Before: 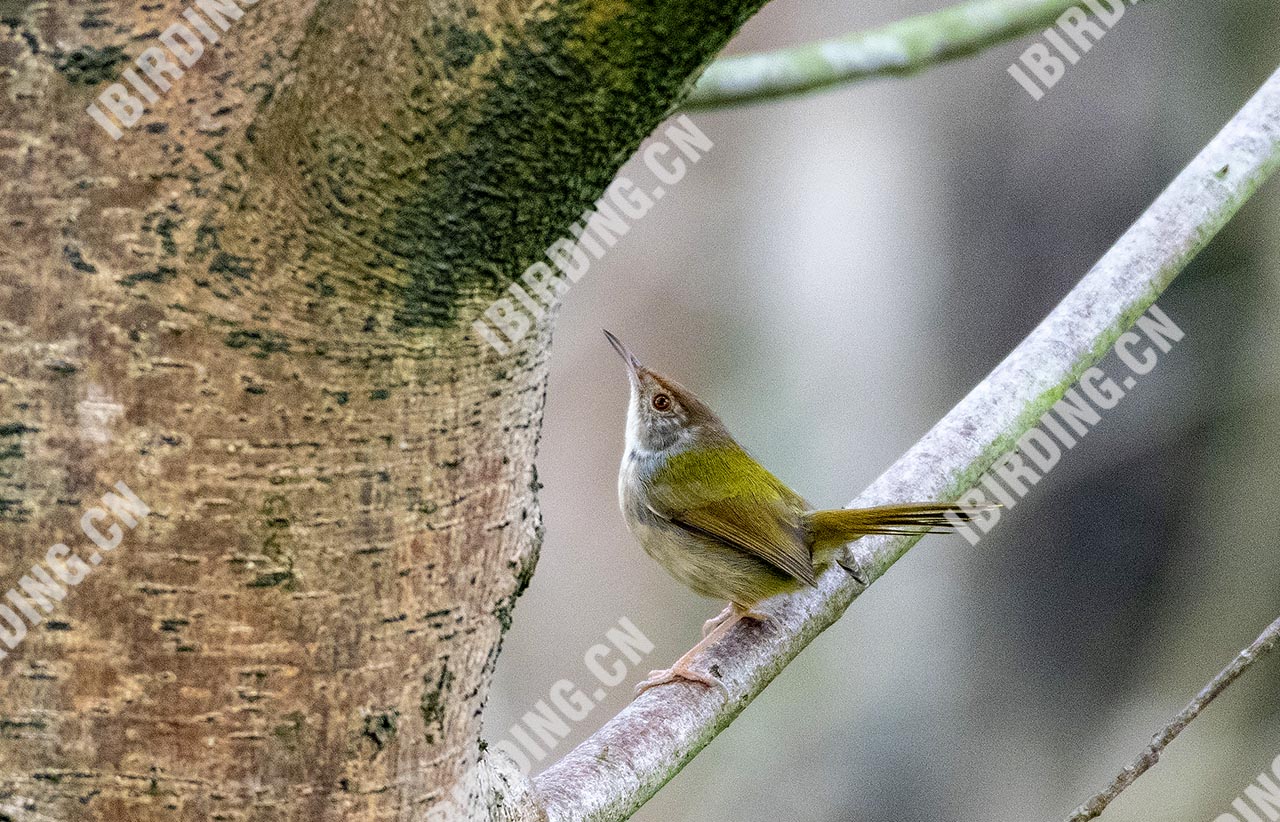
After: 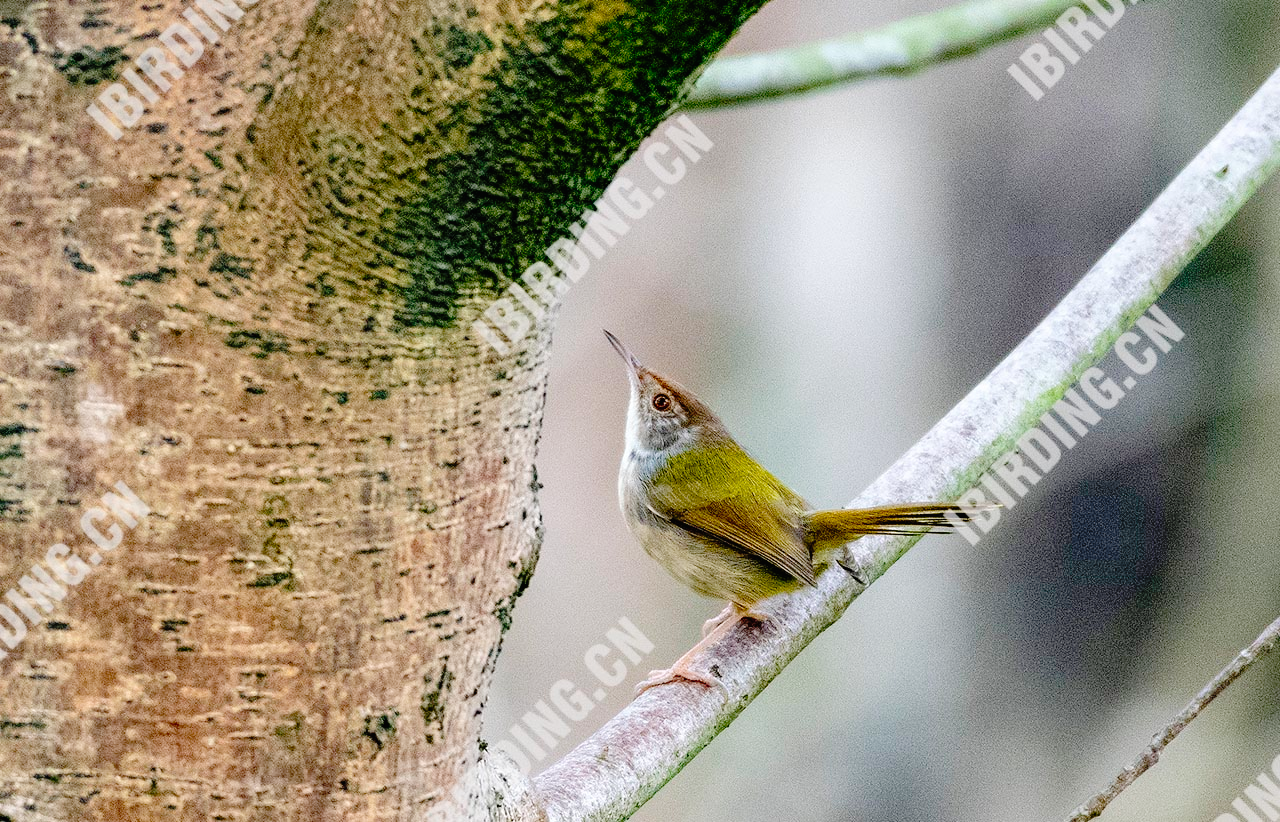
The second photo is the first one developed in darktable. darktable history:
tone curve: curves: ch0 [(0, 0.01) (0.058, 0.039) (0.159, 0.117) (0.282, 0.327) (0.45, 0.534) (0.676, 0.751) (0.89, 0.919) (1, 1)]; ch1 [(0, 0) (0.094, 0.081) (0.285, 0.299) (0.385, 0.403) (0.447, 0.455) (0.495, 0.496) (0.544, 0.552) (0.589, 0.612) (0.722, 0.728) (1, 1)]; ch2 [(0, 0) (0.257, 0.217) (0.43, 0.421) (0.498, 0.507) (0.531, 0.544) (0.56, 0.579) (0.625, 0.642) (1, 1)], preserve colors none
